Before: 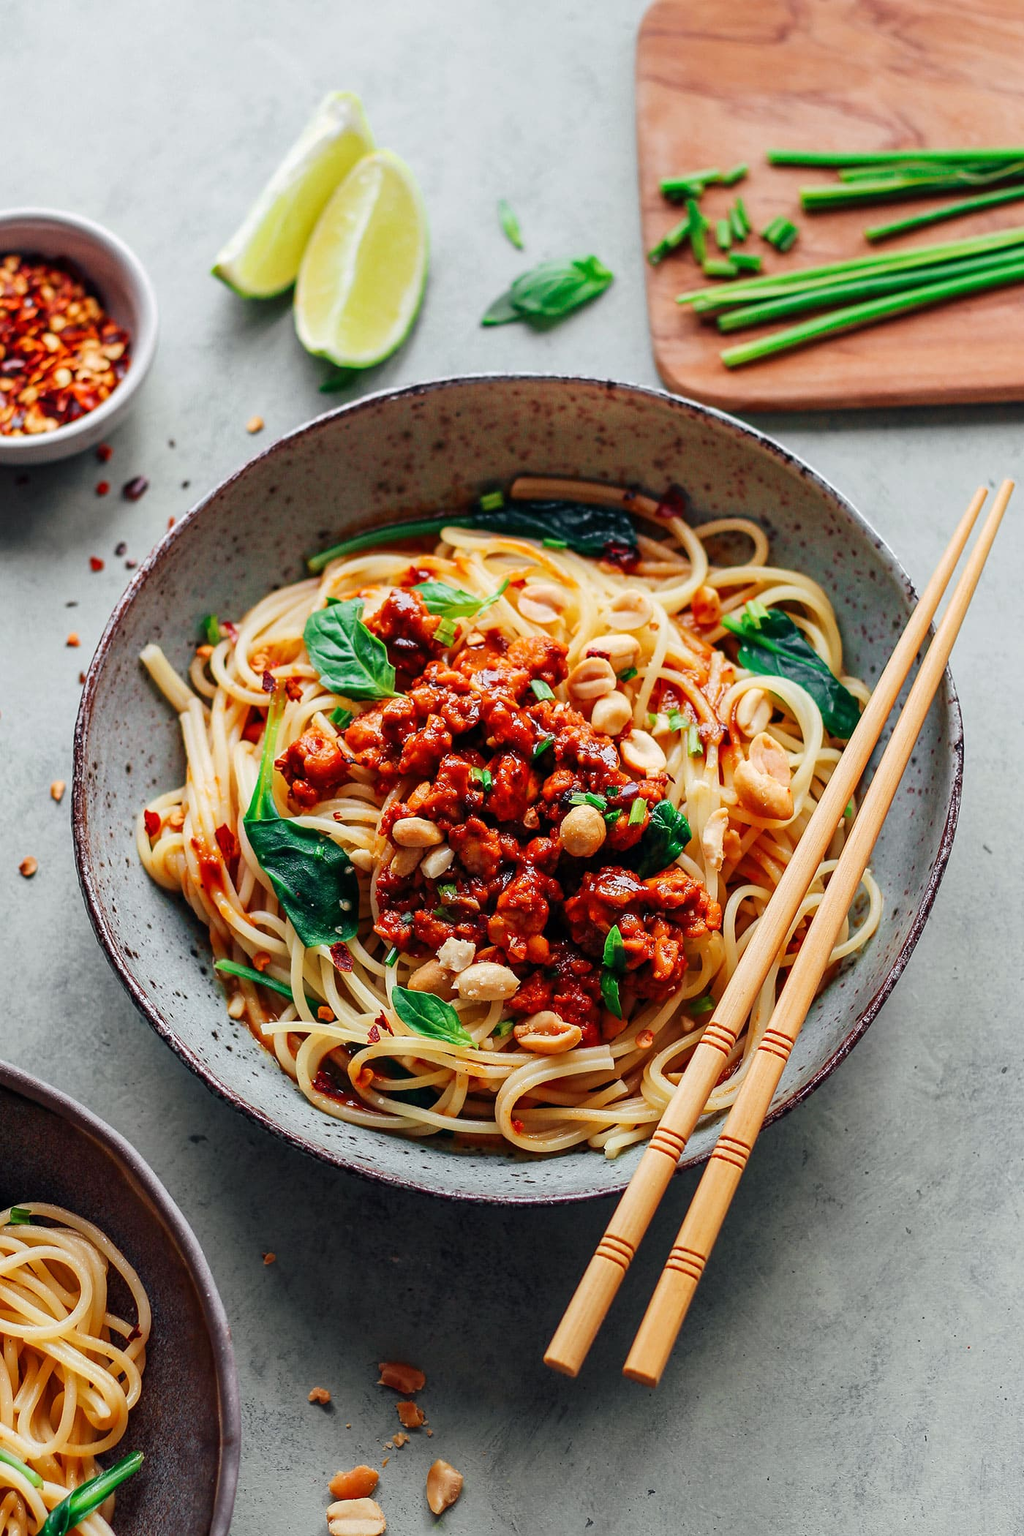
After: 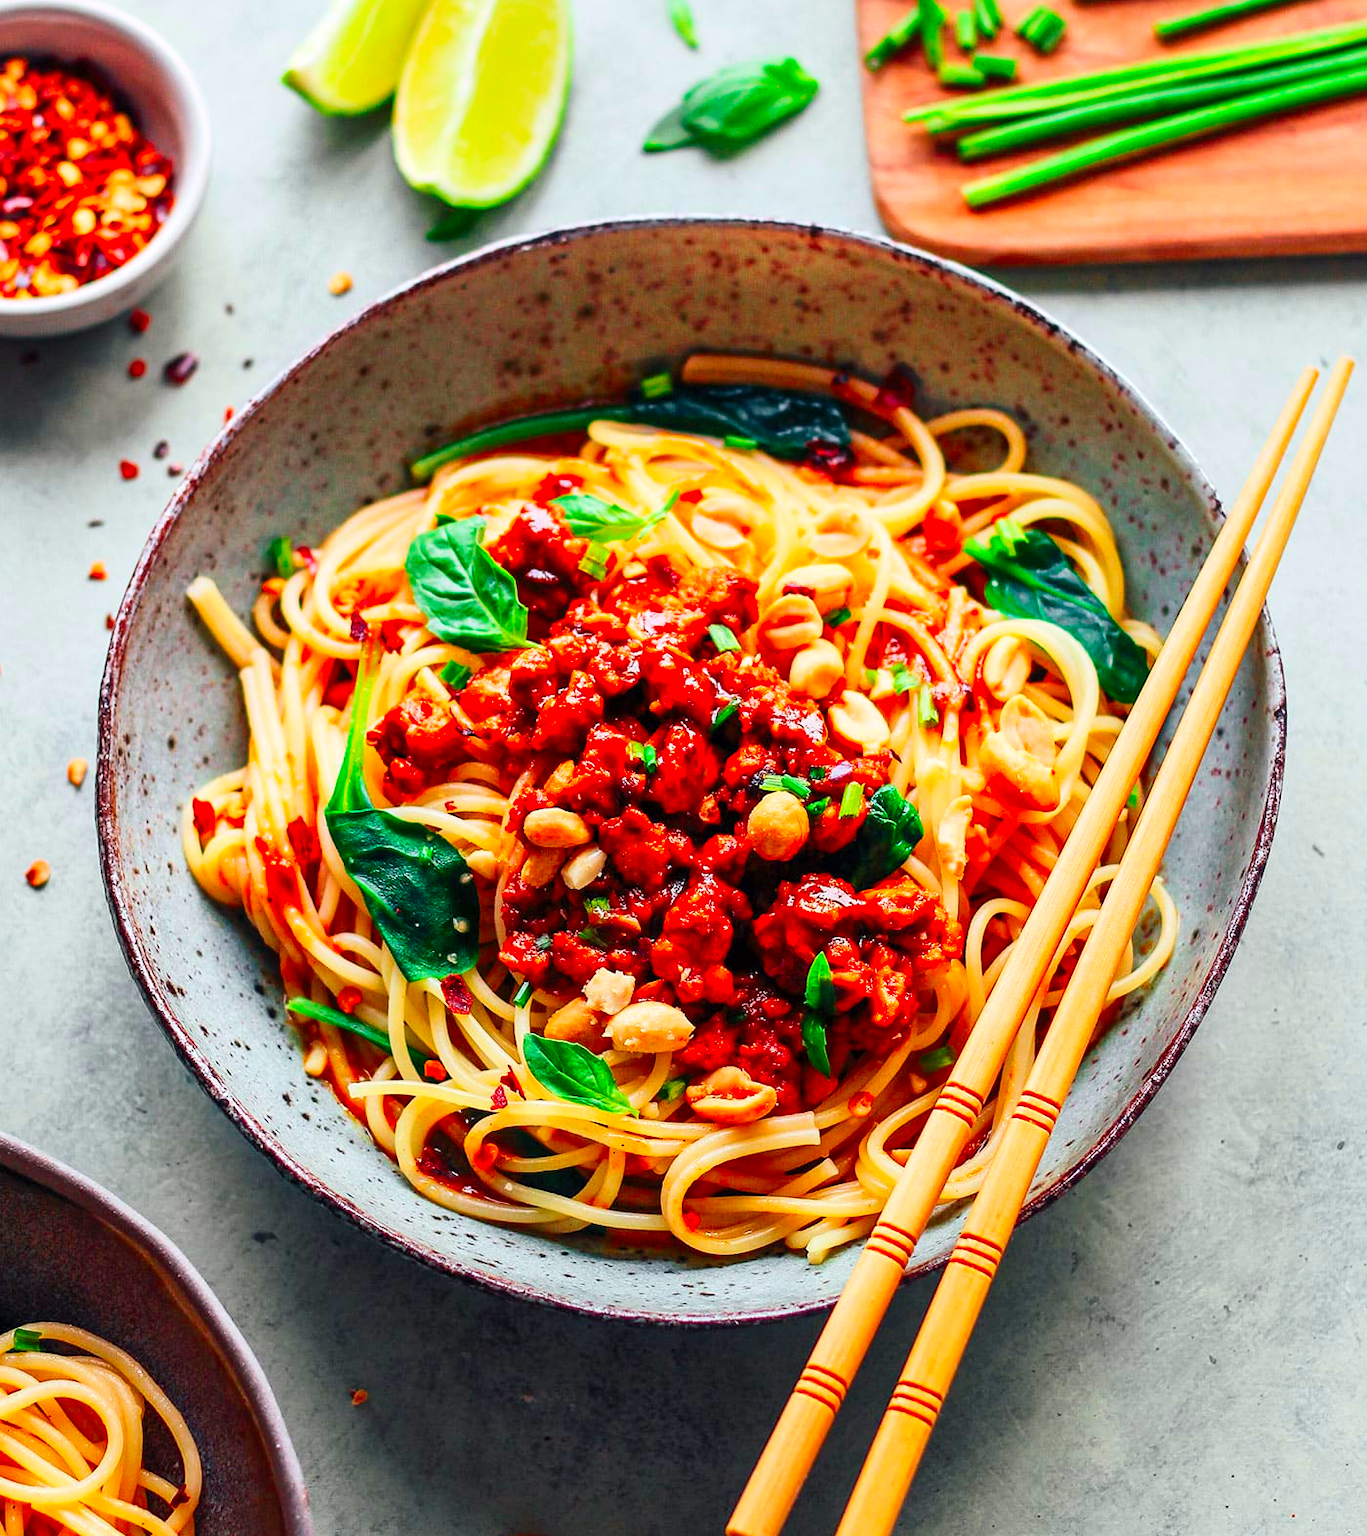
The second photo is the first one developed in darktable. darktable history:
crop: top 13.831%, bottom 11.233%
contrast brightness saturation: contrast 0.203, brightness 0.201, saturation 0.796
local contrast: mode bilateral grid, contrast 21, coarseness 51, detail 120%, midtone range 0.2
